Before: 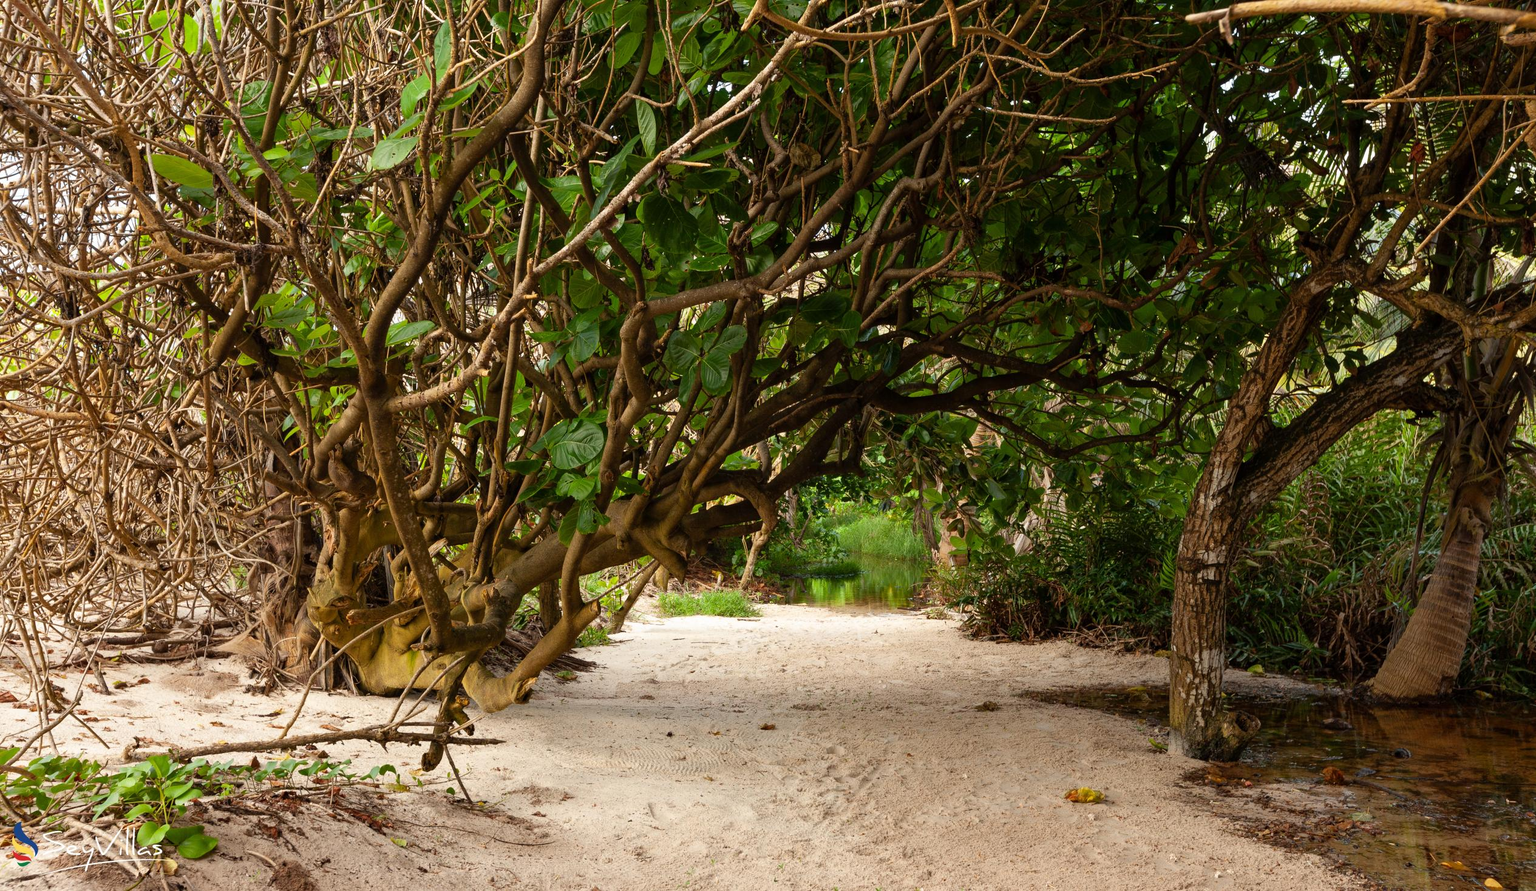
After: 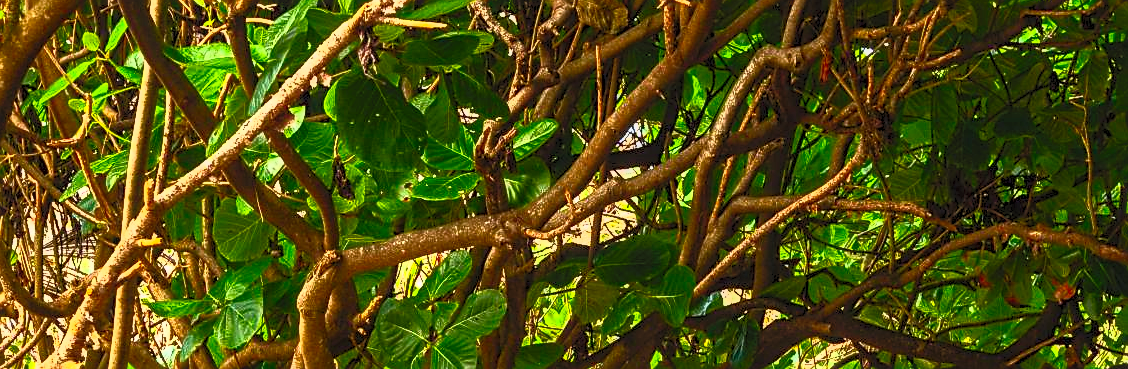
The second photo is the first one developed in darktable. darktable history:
local contrast: on, module defaults
contrast brightness saturation: contrast 0.998, brightness 0.991, saturation 0.986
crop: left 28.621%, top 16.8%, right 26.772%, bottom 57.995%
sharpen: on, module defaults
